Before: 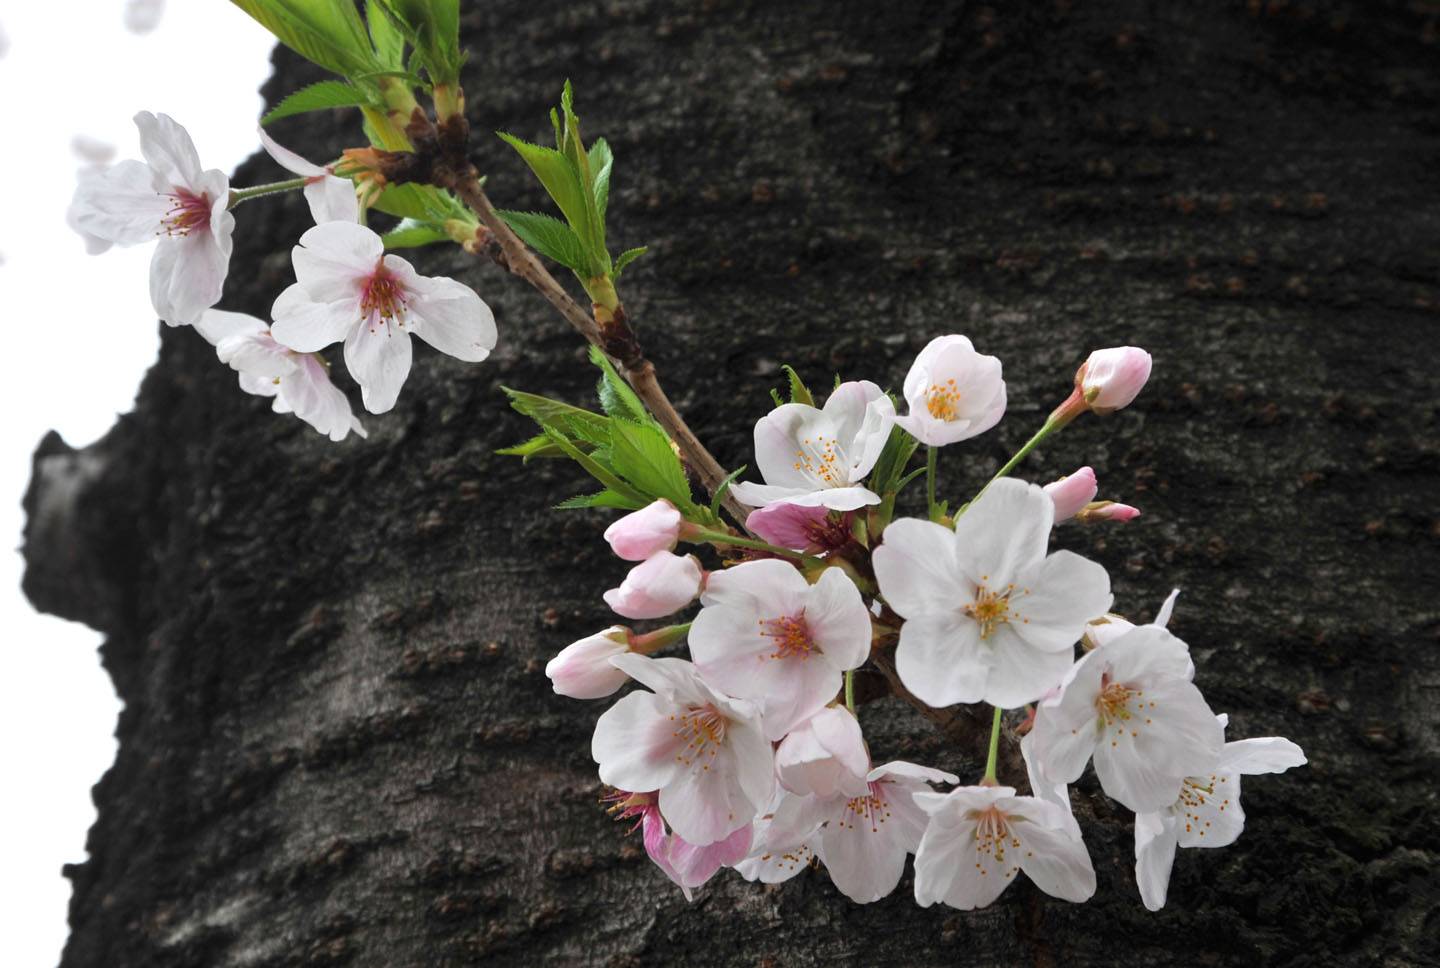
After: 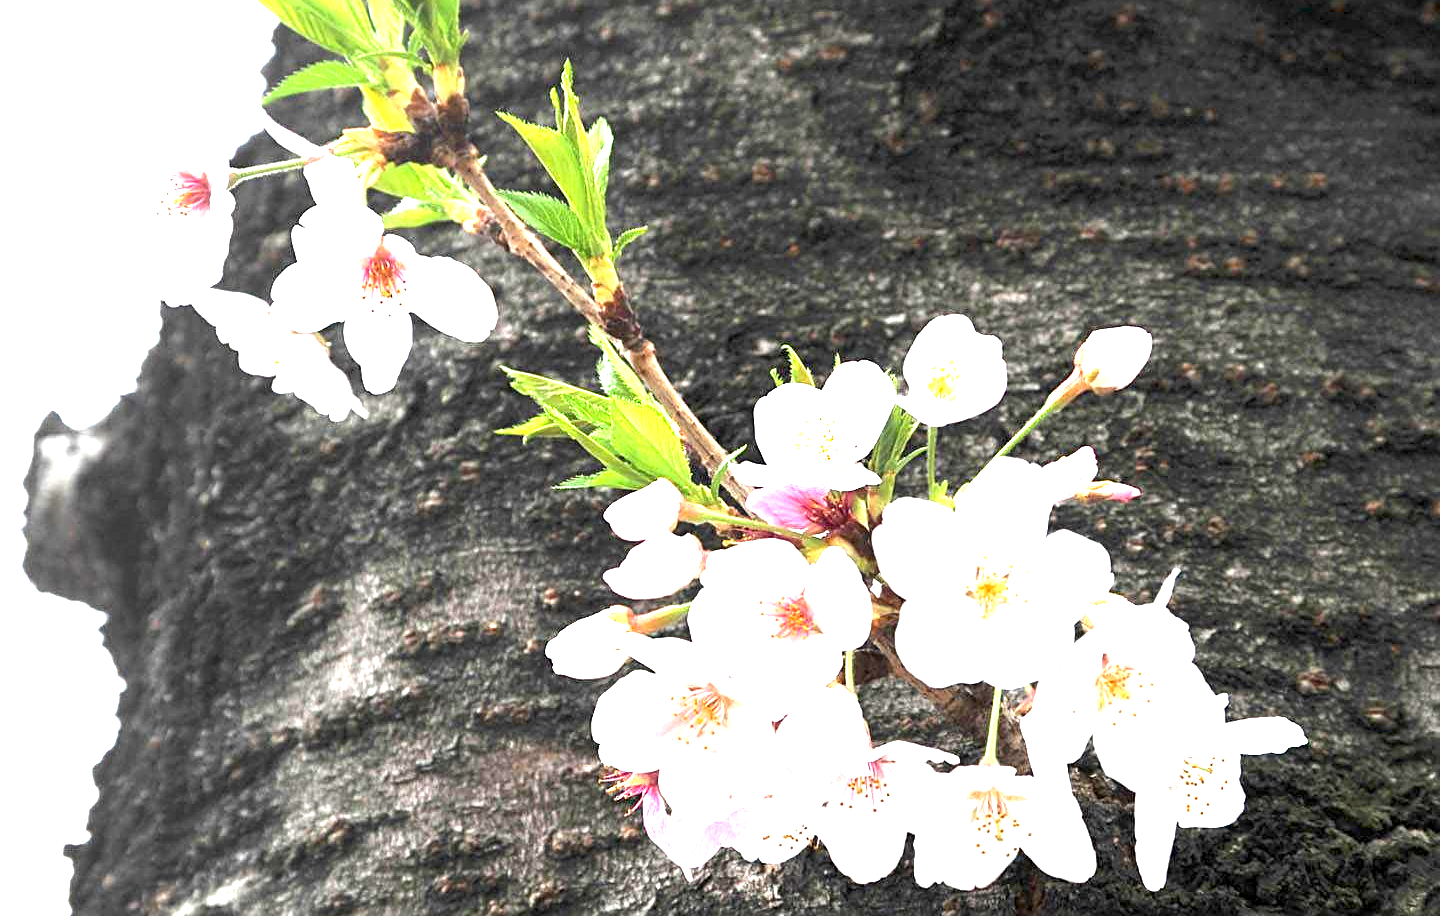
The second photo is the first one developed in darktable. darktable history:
sharpen: on, module defaults
exposure: black level correction 0.001, exposure 2.692 EV, compensate highlight preservation false
crop and rotate: top 2.225%, bottom 3.047%
tone equalizer: smoothing diameter 2.05%, edges refinement/feathering 23.06, mask exposure compensation -1.57 EV, filter diffusion 5
